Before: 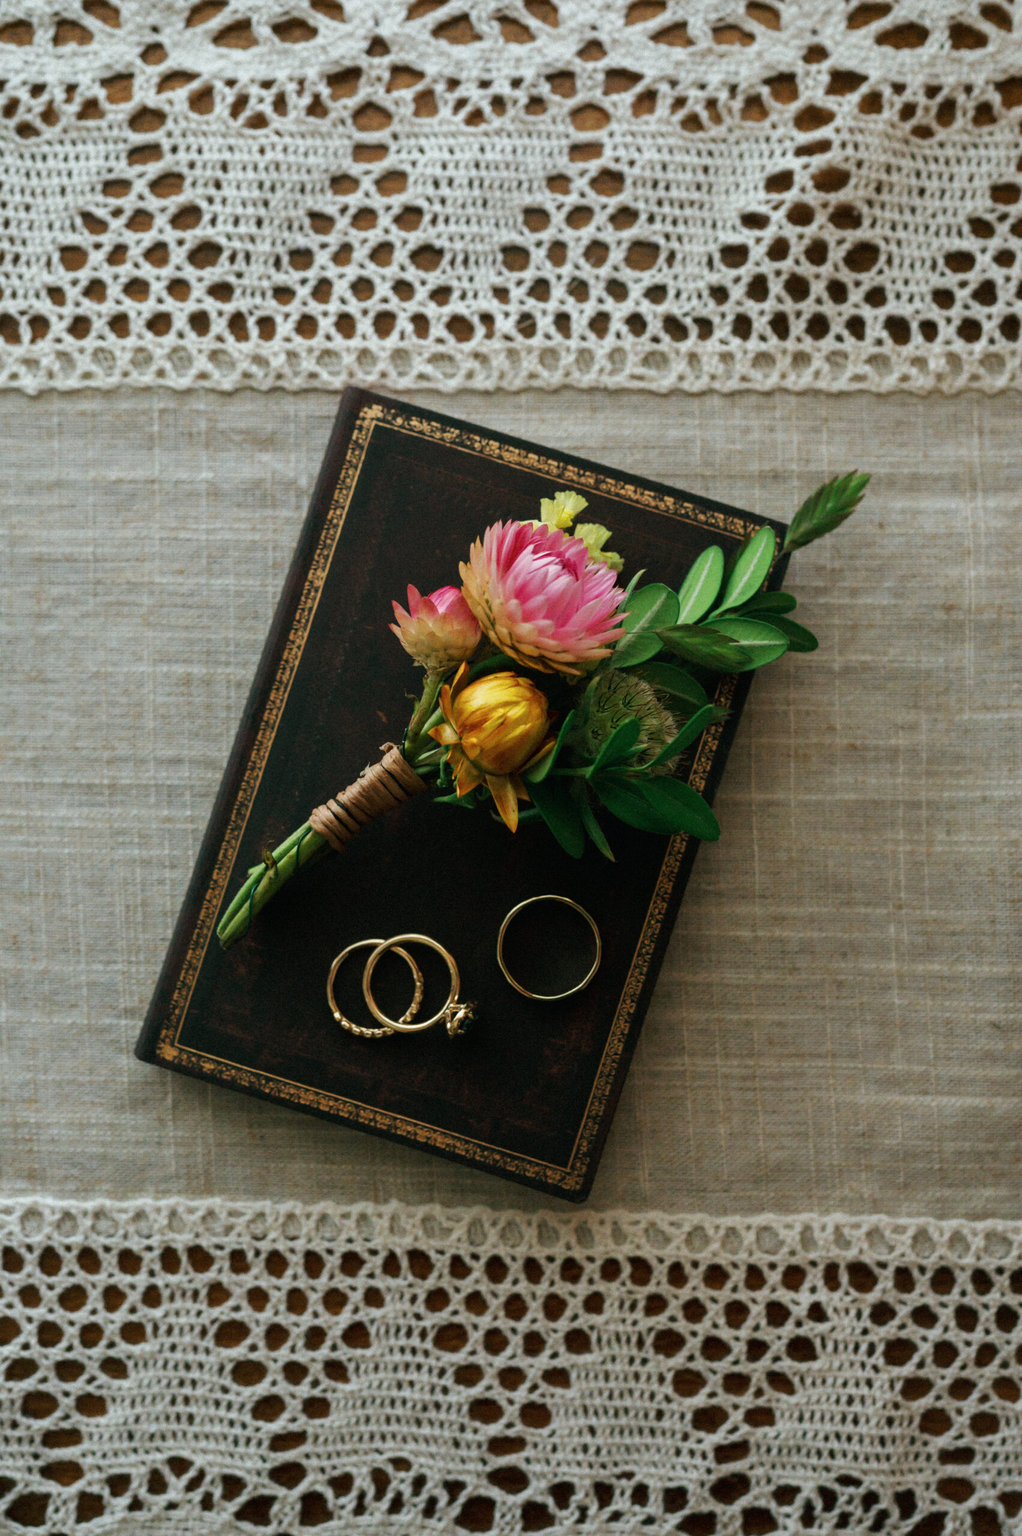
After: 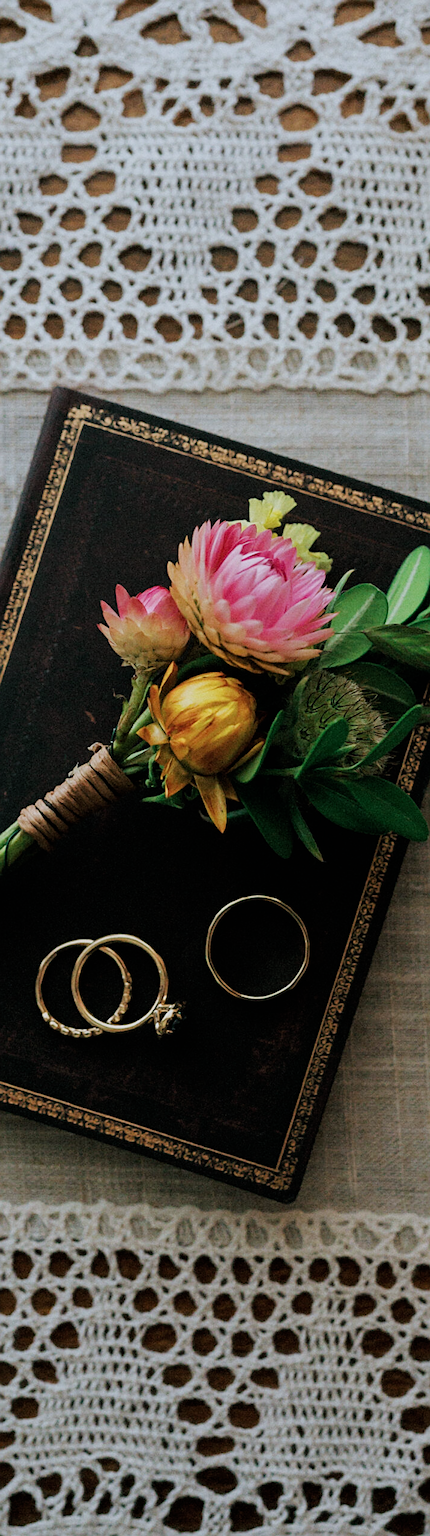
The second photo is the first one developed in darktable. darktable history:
exposure: black level correction 0, exposure 0.2 EV, compensate exposure bias true, compensate highlight preservation false
filmic rgb: black relative exposure -7.65 EV, white relative exposure 4.56 EV, hardness 3.61
color calibration: illuminant as shot in camera, x 0.358, y 0.373, temperature 4628.91 K
sharpen: on, module defaults
crop: left 28.583%, right 29.231%
